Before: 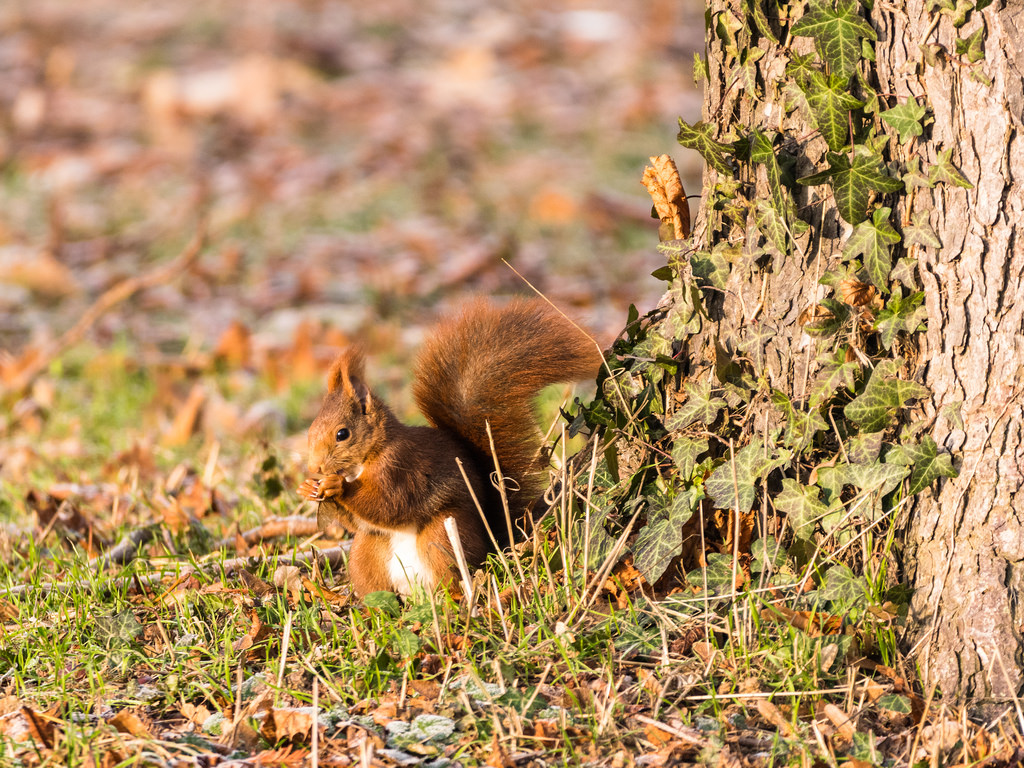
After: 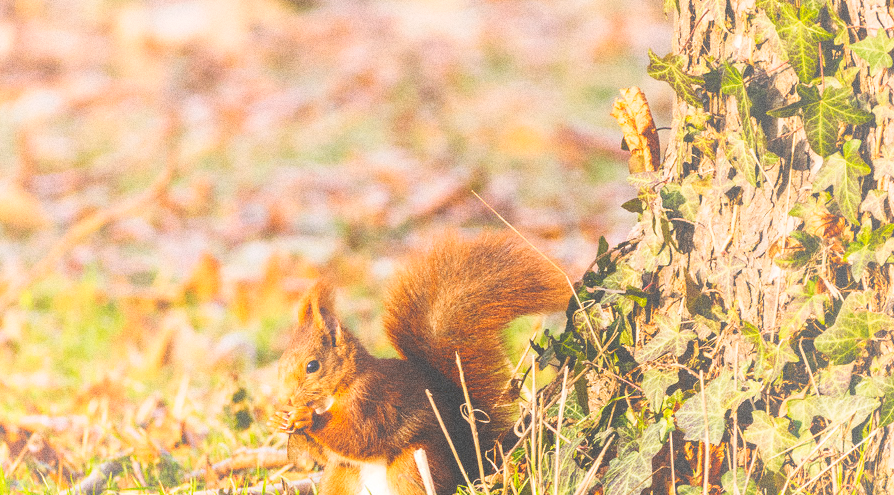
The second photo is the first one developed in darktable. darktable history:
bloom: size 38%, threshold 95%, strength 30%
grain: coarseness 11.82 ISO, strength 36.67%, mid-tones bias 74.17%
tone curve: curves: ch0 [(0, 0) (0.003, 0.042) (0.011, 0.043) (0.025, 0.047) (0.044, 0.059) (0.069, 0.07) (0.1, 0.085) (0.136, 0.107) (0.177, 0.139) (0.224, 0.185) (0.277, 0.258) (0.335, 0.34) (0.399, 0.434) (0.468, 0.526) (0.543, 0.623) (0.623, 0.709) (0.709, 0.794) (0.801, 0.866) (0.898, 0.919) (1, 1)], preserve colors none
crop: left 3.015%, top 8.969%, right 9.647%, bottom 26.457%
